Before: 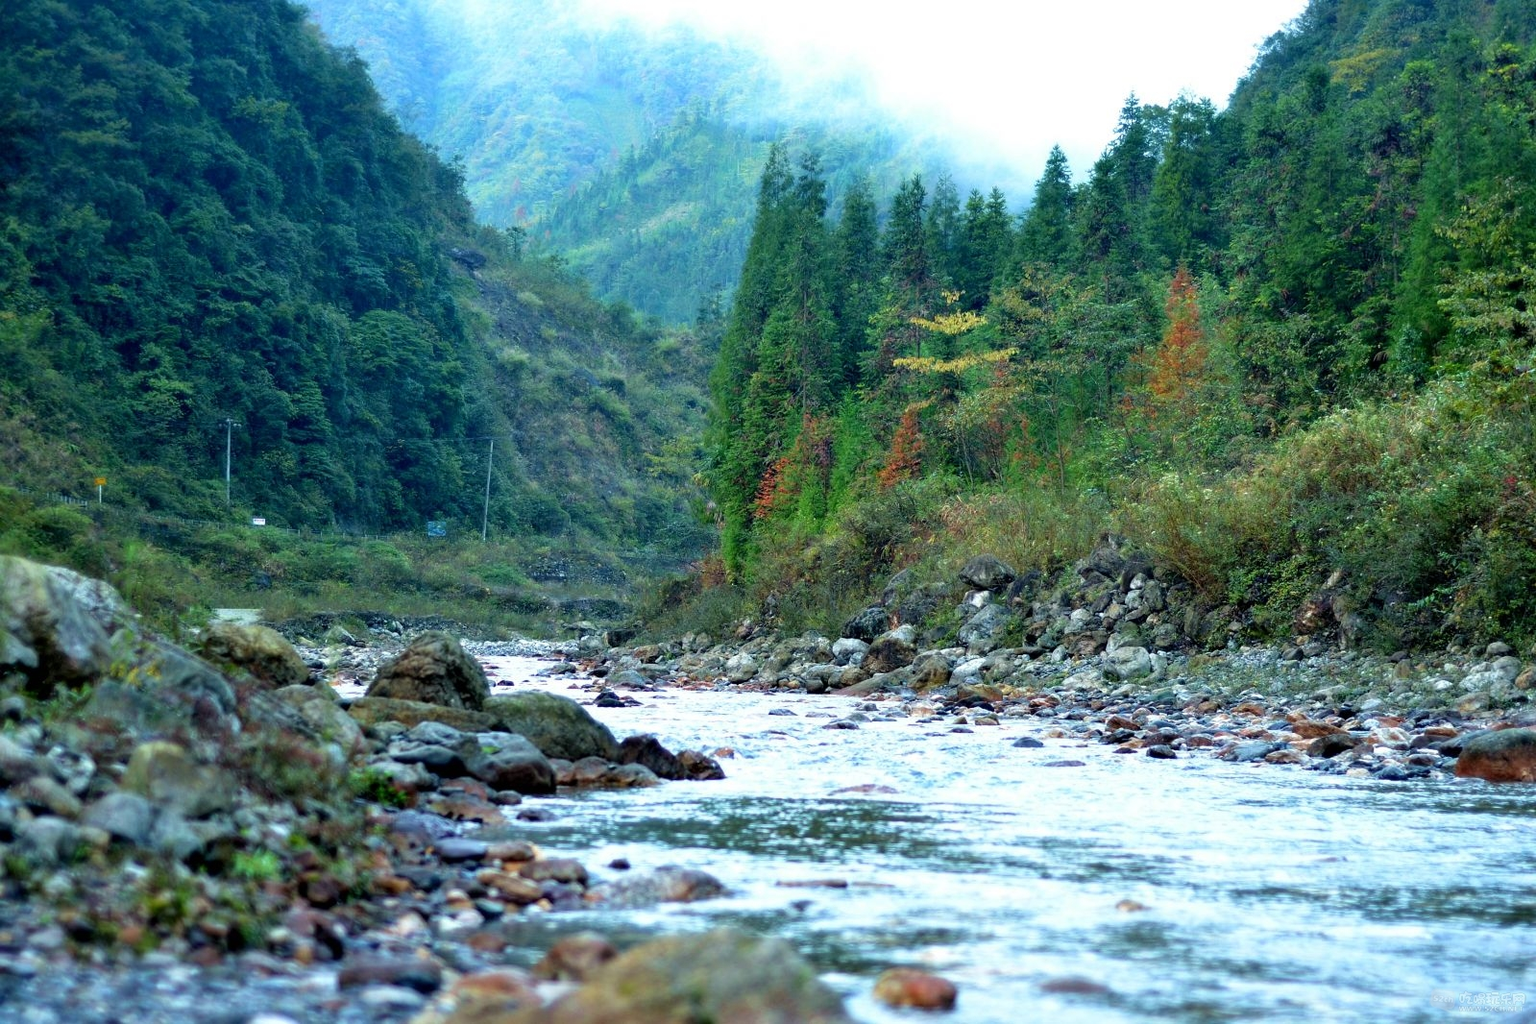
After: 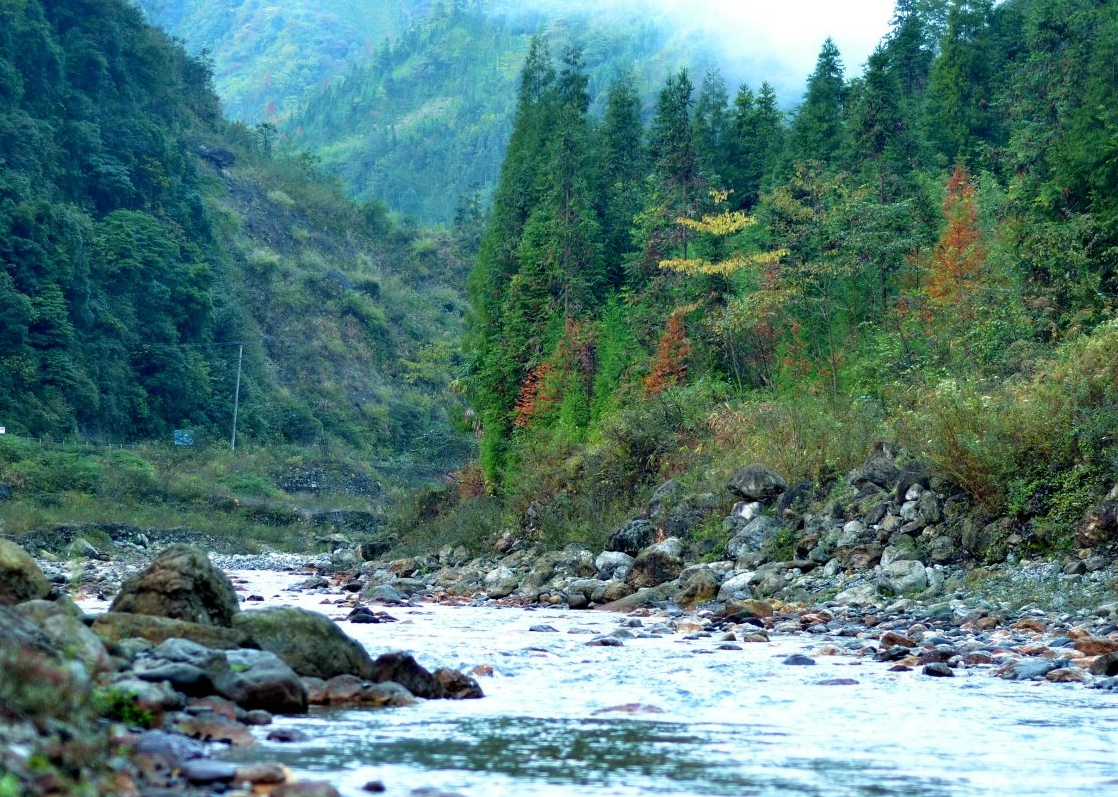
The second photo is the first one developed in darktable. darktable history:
crop and rotate: left 17.046%, top 10.659%, right 12.989%, bottom 14.553%
